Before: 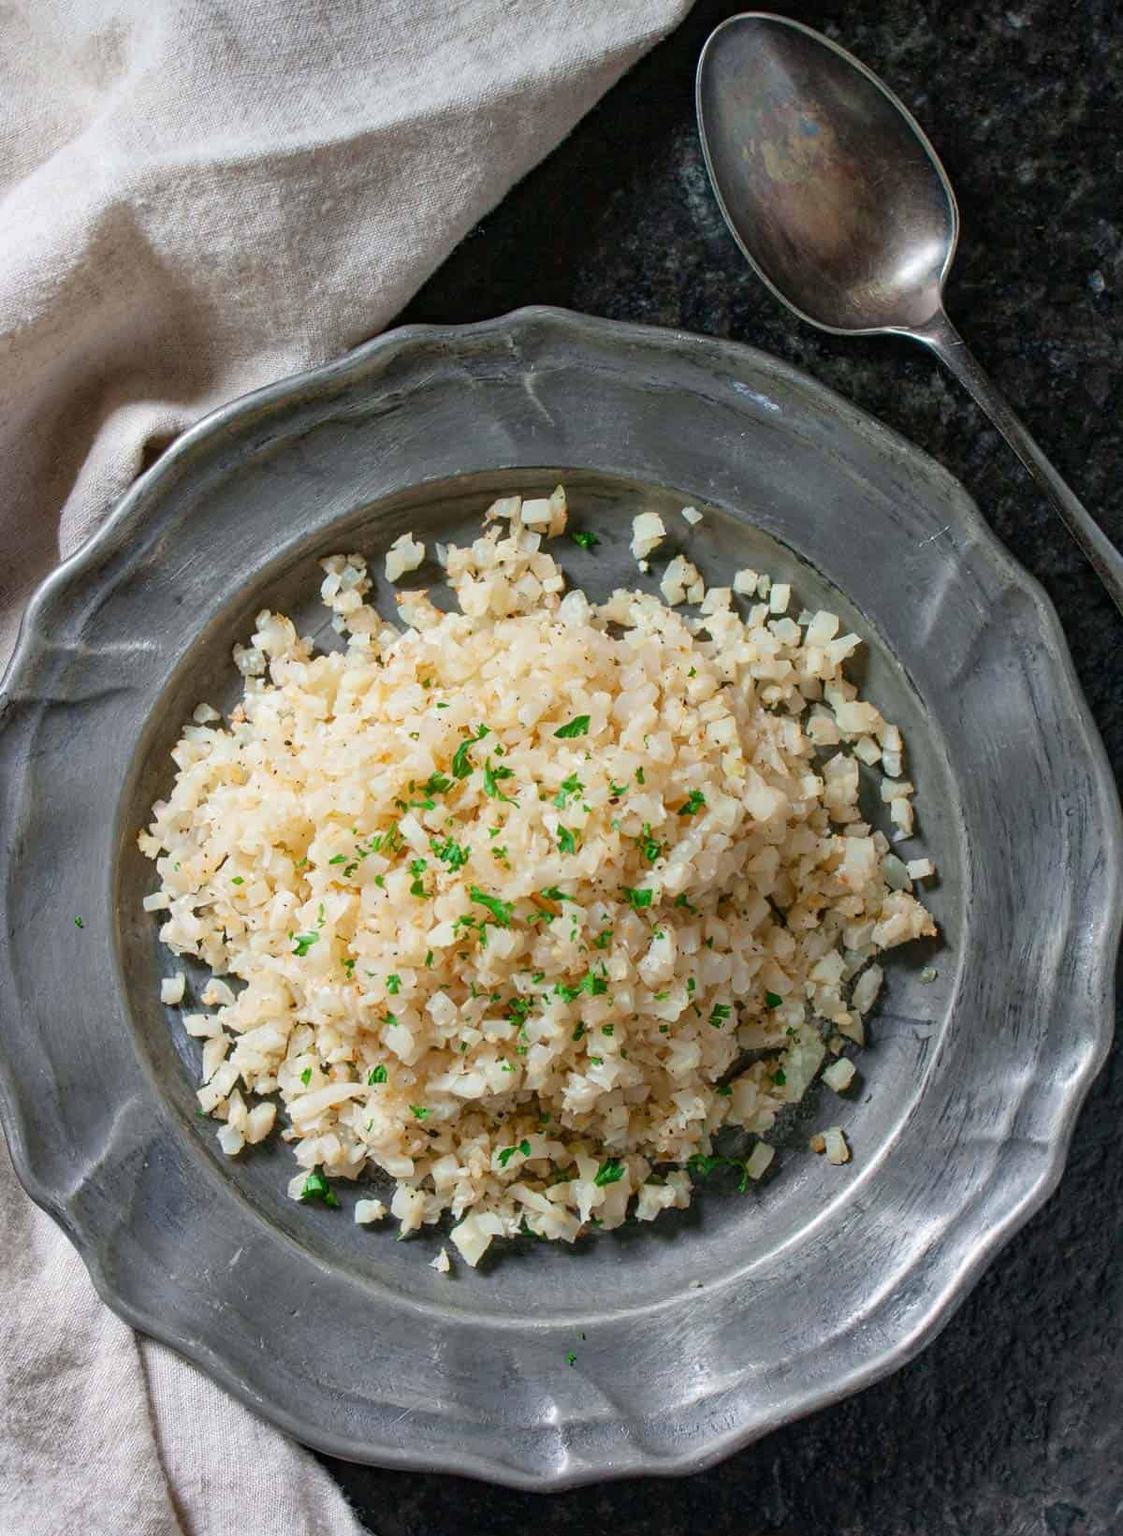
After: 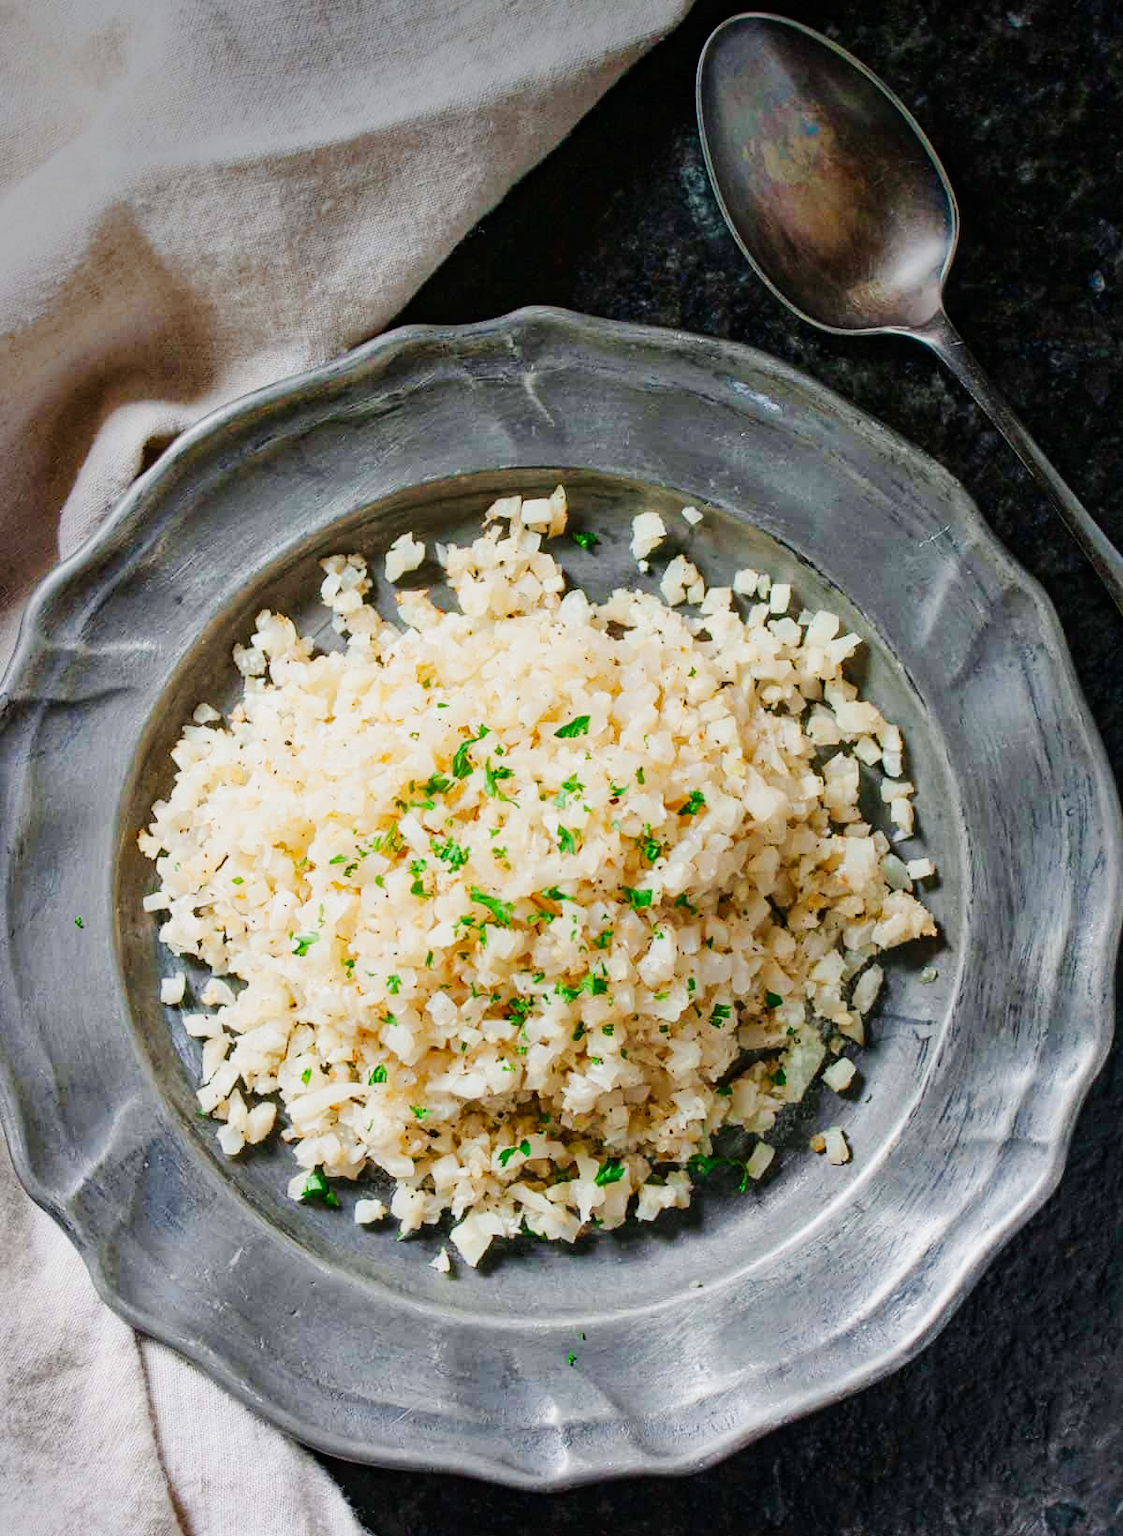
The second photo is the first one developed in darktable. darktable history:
vignetting: fall-off start 86.74%, saturation 0.374, center (-0.023, 0.399), automatic ratio true
tone curve: curves: ch0 [(0, 0) (0.11, 0.081) (0.256, 0.259) (0.398, 0.475) (0.498, 0.611) (0.65, 0.757) (0.835, 0.883) (1, 0.961)]; ch1 [(0, 0) (0.346, 0.307) (0.408, 0.369) (0.453, 0.457) (0.482, 0.479) (0.502, 0.498) (0.521, 0.51) (0.553, 0.554) (0.618, 0.65) (0.693, 0.727) (1, 1)]; ch2 [(0, 0) (0.366, 0.337) (0.434, 0.46) (0.485, 0.494) (0.5, 0.494) (0.511, 0.508) (0.537, 0.55) (0.579, 0.599) (0.621, 0.693) (1, 1)], preserve colors none
